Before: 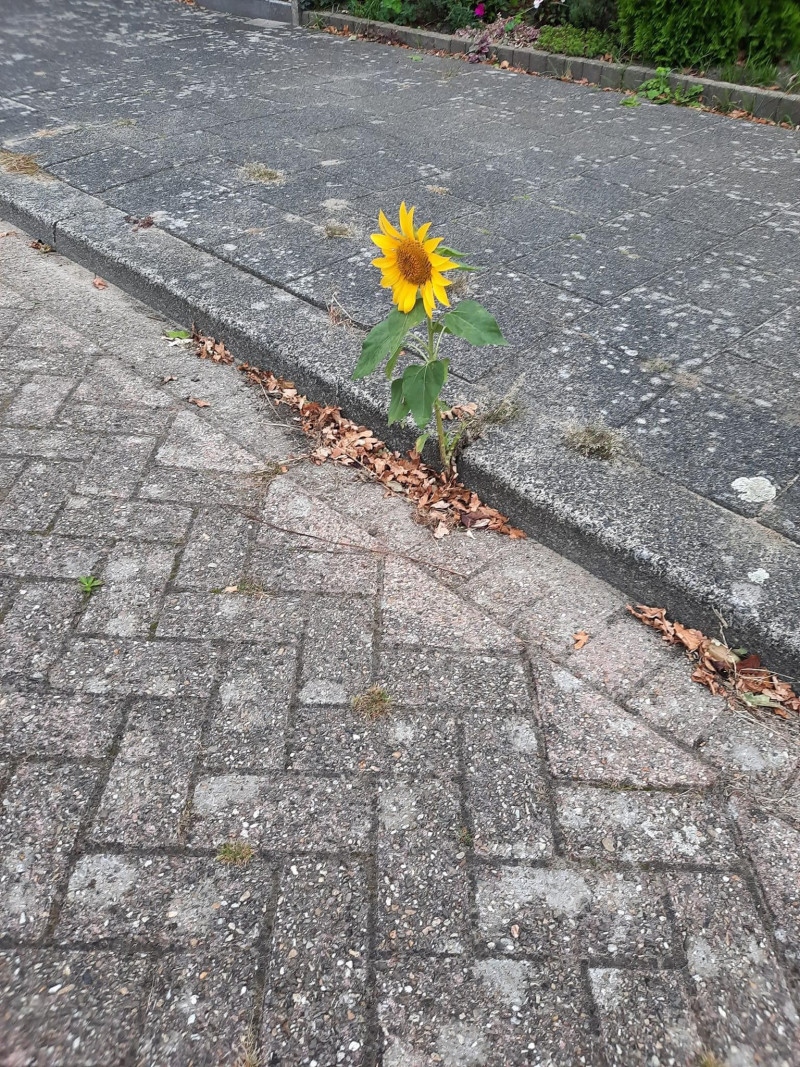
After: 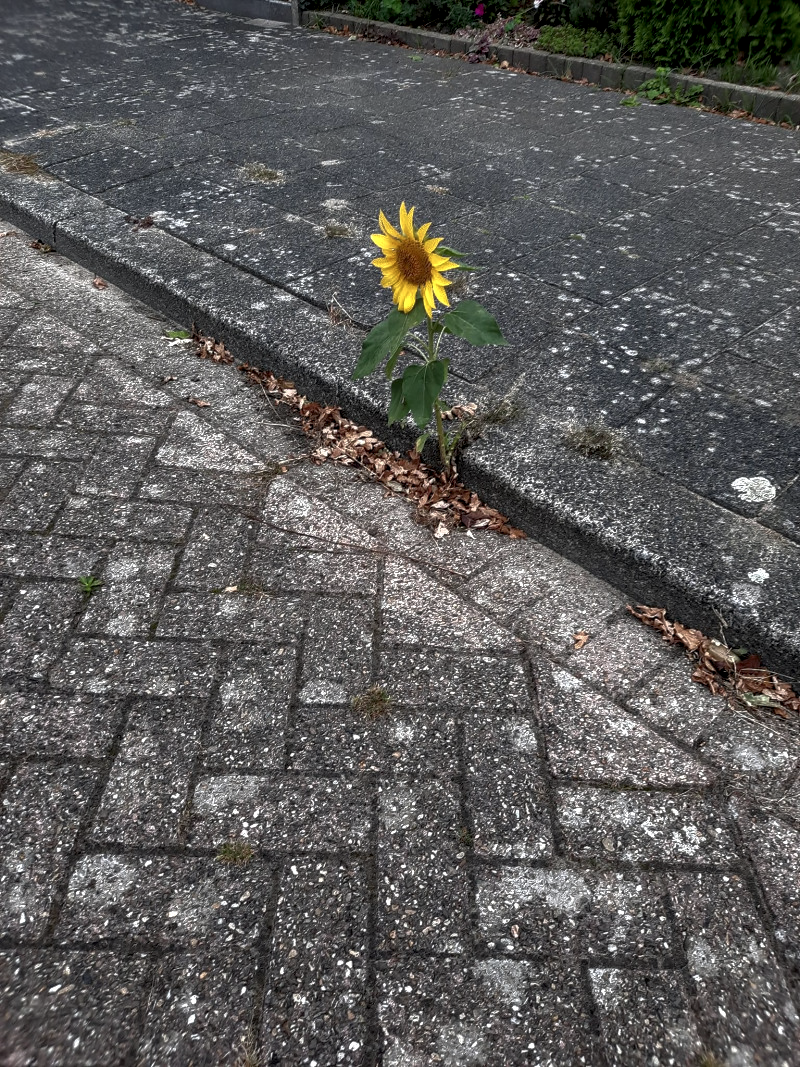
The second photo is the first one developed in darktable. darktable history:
base curve: curves: ch0 [(0, 0) (0.564, 0.291) (0.802, 0.731) (1, 1)]
local contrast: highlights 60%, shadows 60%, detail 160%
